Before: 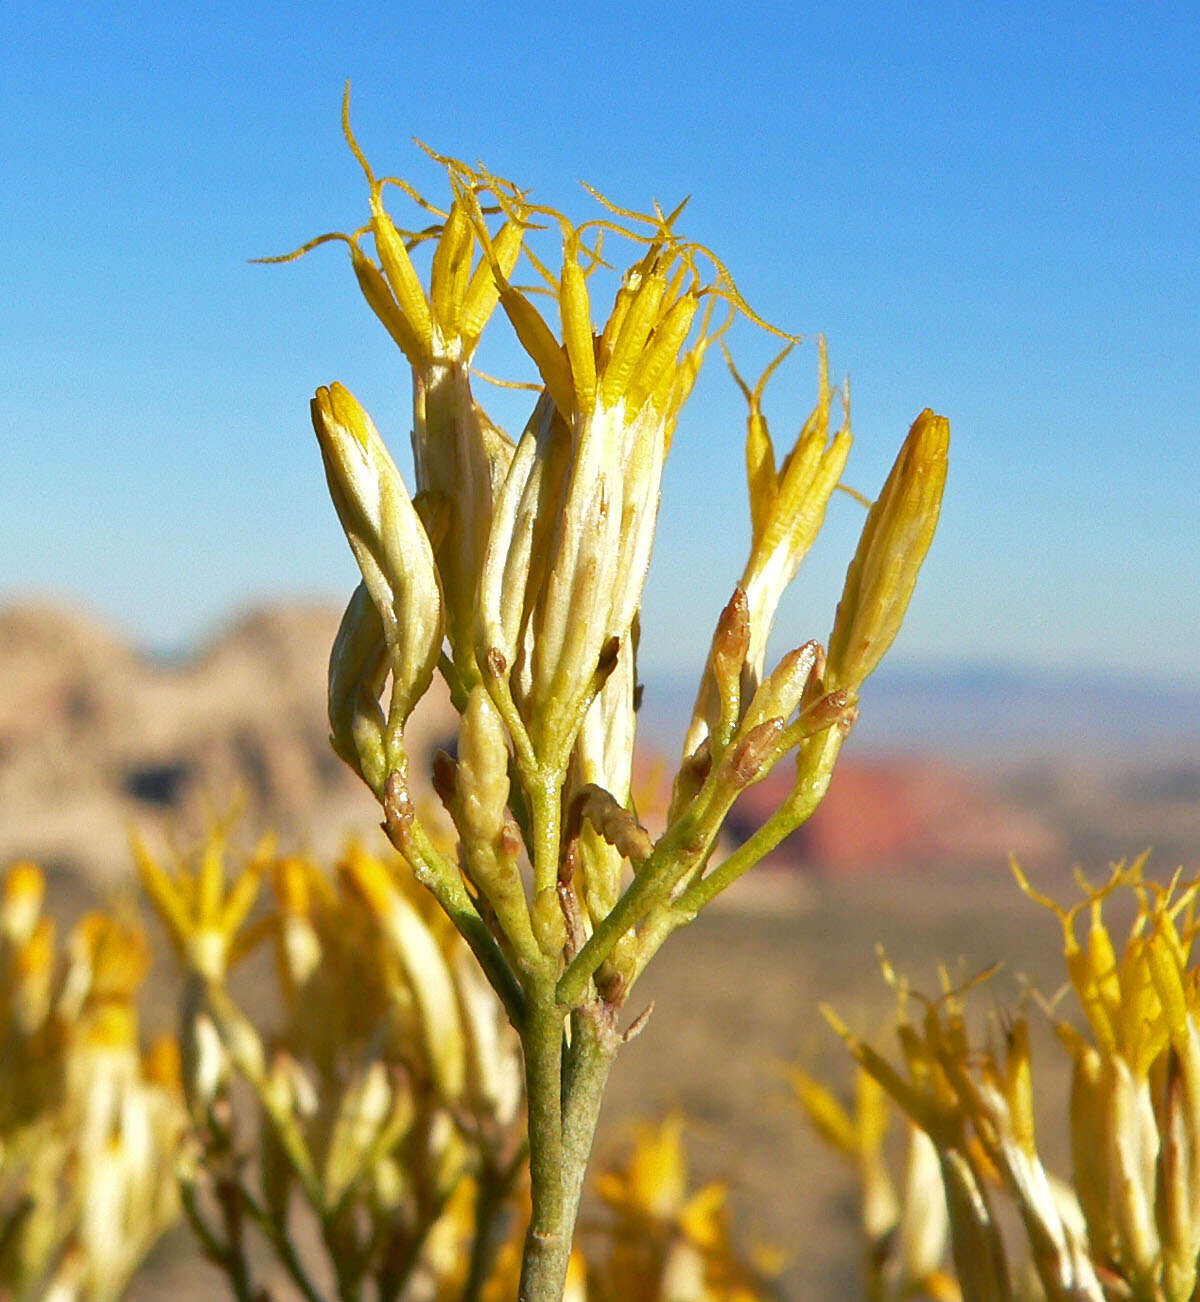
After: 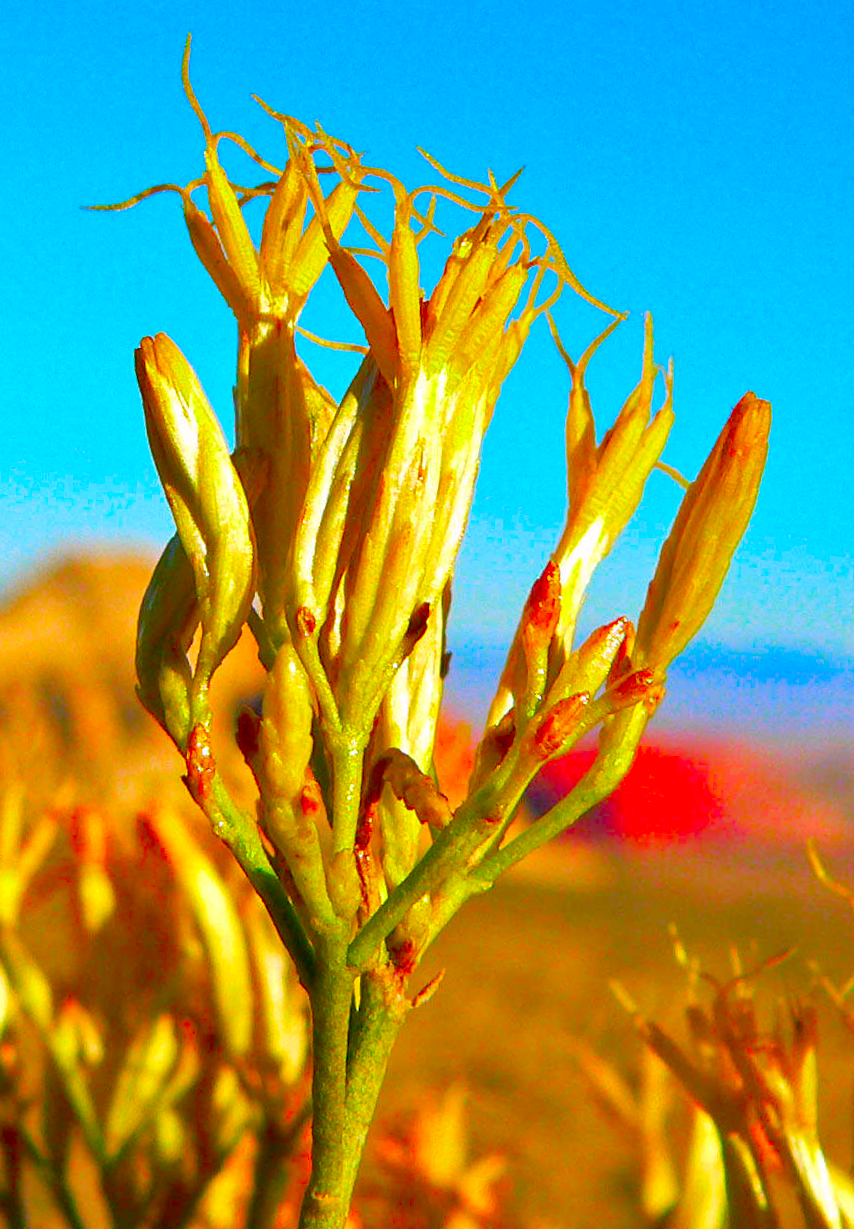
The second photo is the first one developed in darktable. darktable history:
crop and rotate: angle -3.14°, left 13.919%, top 0.021%, right 10.747%, bottom 0.079%
color correction: highlights a* 1.68, highlights b* -1.89, saturation 2.49
color balance rgb: perceptual saturation grading › global saturation 19.436%, global vibrance 20%
